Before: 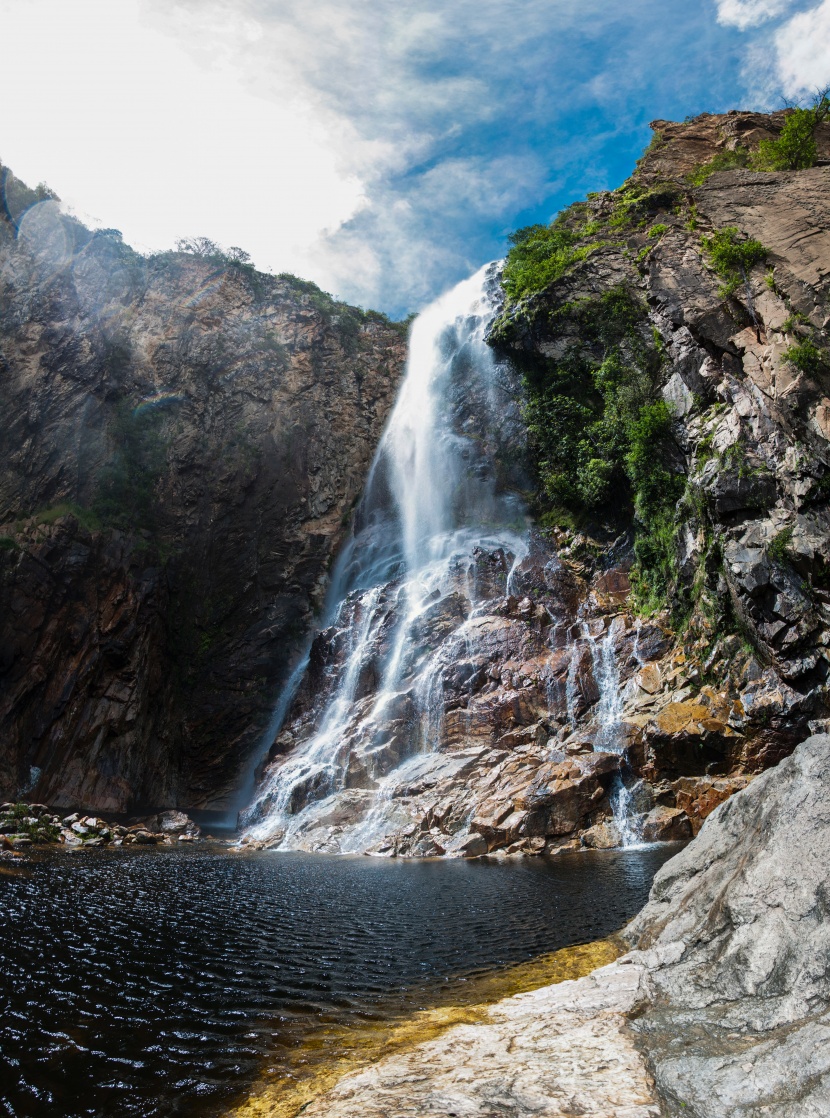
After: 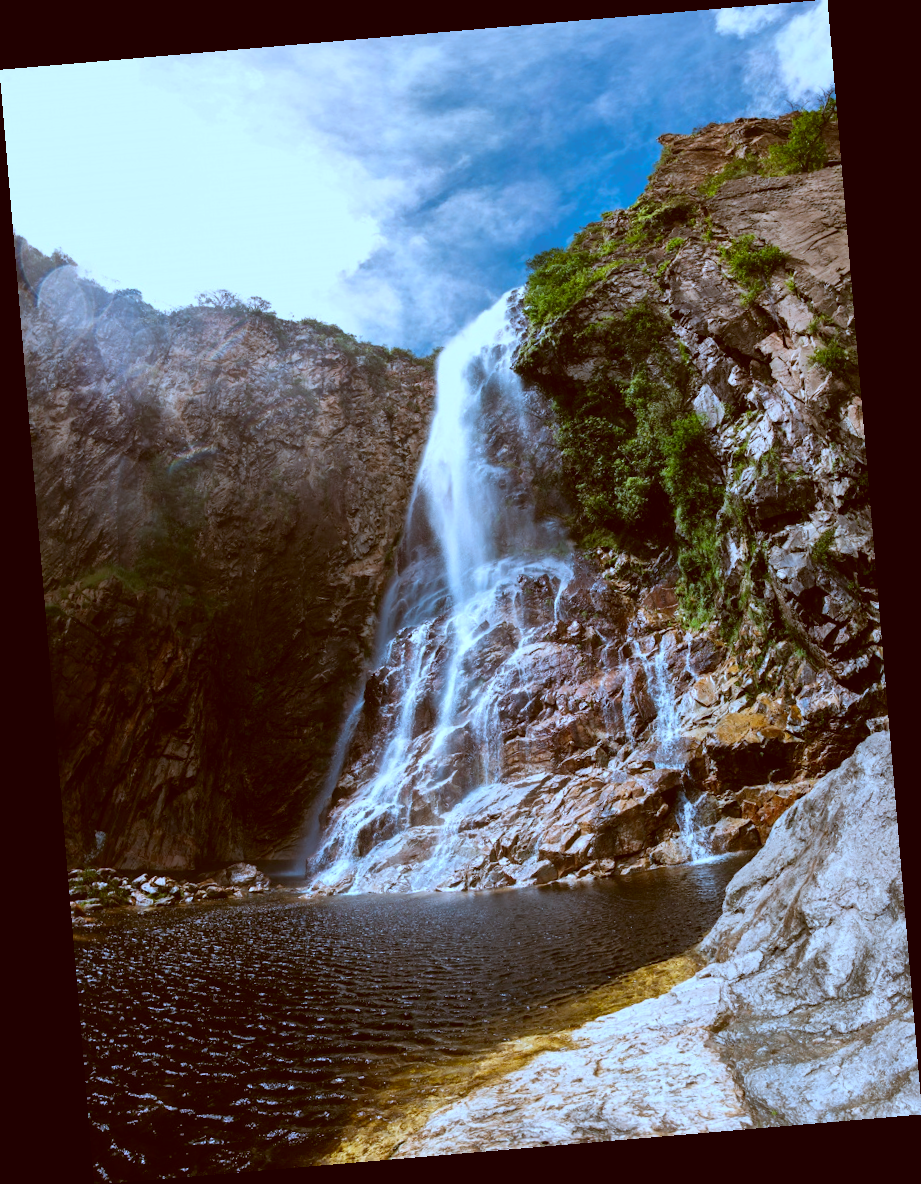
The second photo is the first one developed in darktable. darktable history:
color correction: highlights a* -14.62, highlights b* -16.22, shadows a* 10.12, shadows b* 29.4
rotate and perspective: rotation -4.86°, automatic cropping off
white balance: red 1.042, blue 1.17
